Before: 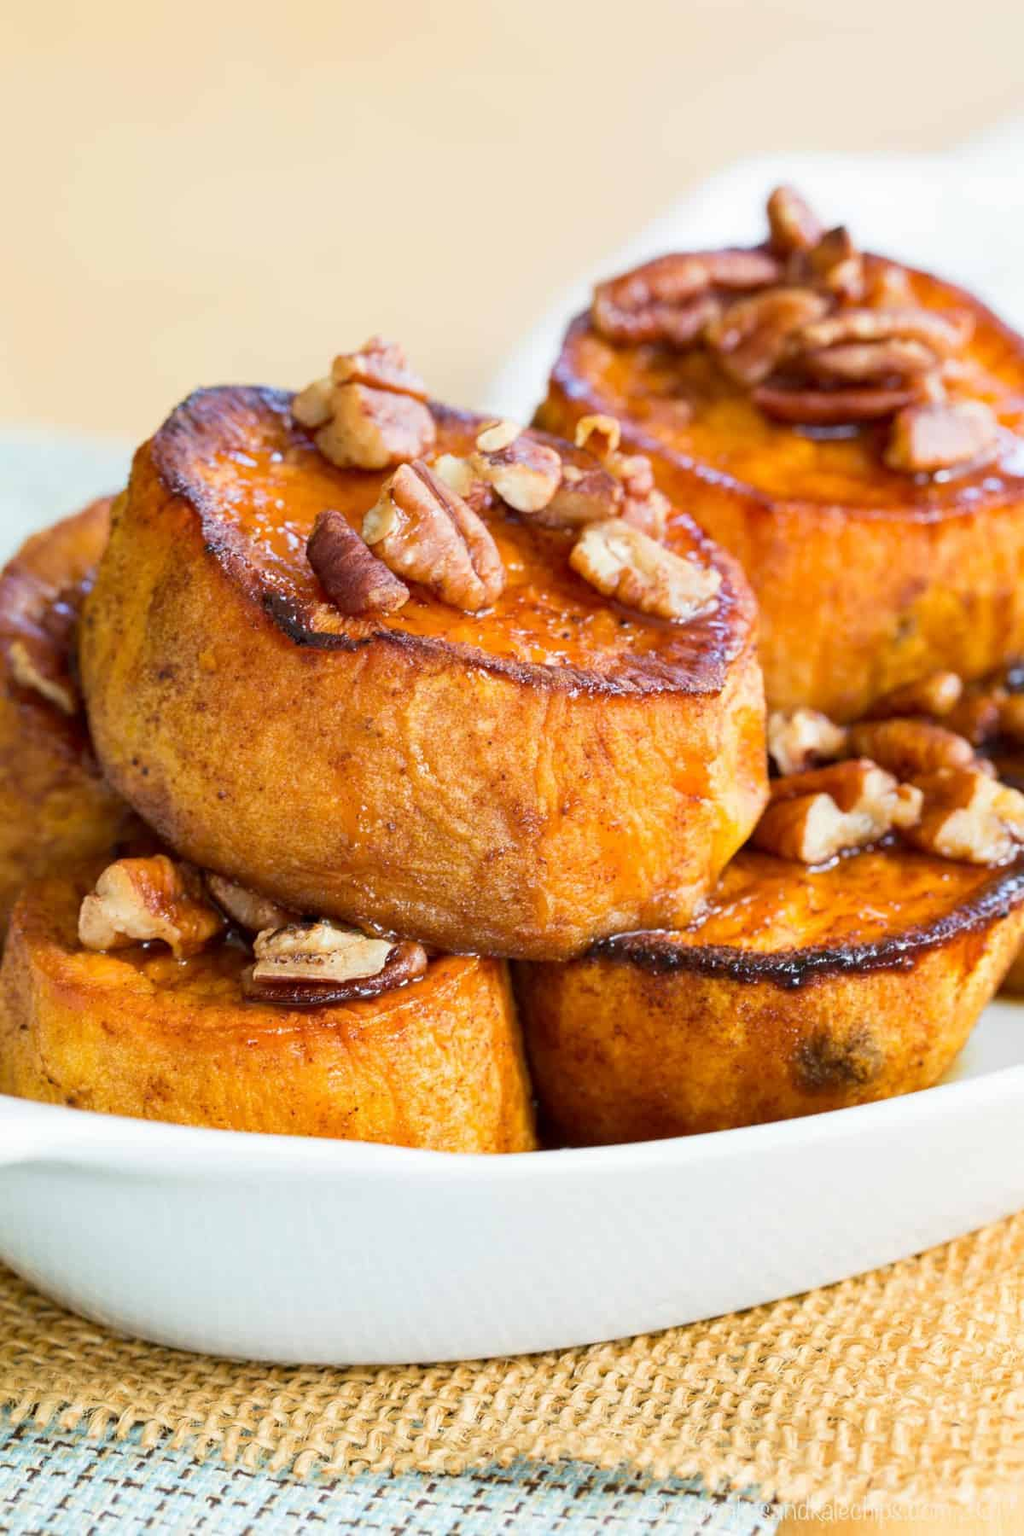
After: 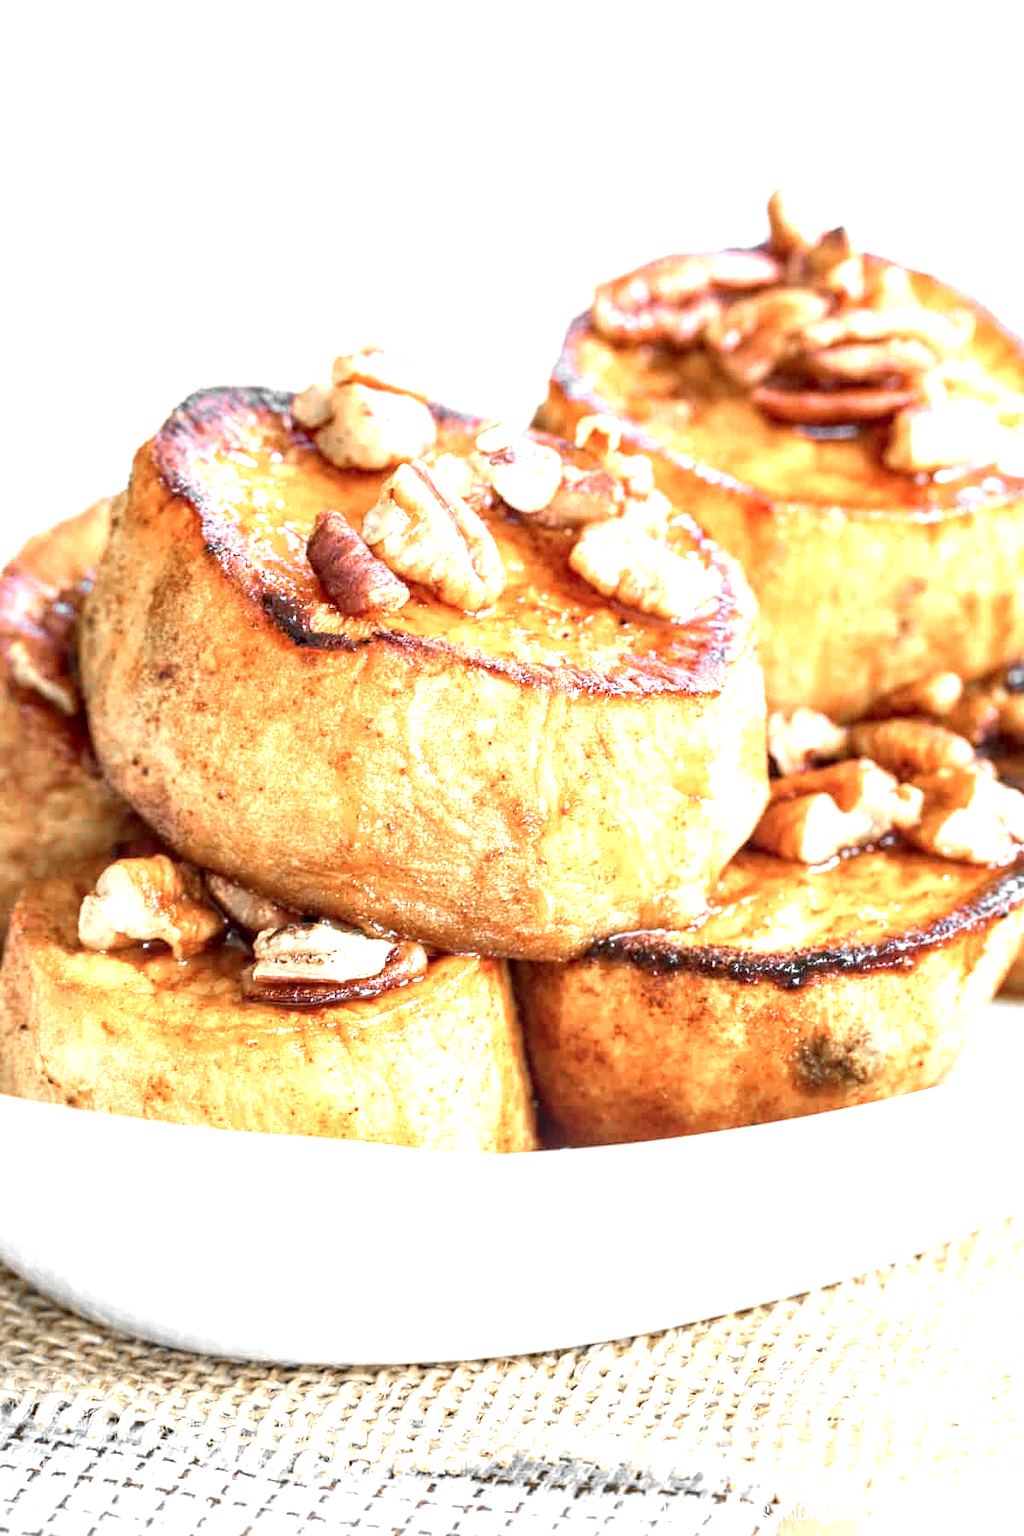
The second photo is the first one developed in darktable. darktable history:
exposure: exposure 0.911 EV, compensate highlight preservation false
local contrast: detail 130%
sharpen: radius 5.279, amount 0.315, threshold 26.61
color zones: curves: ch0 [(0, 0.65) (0.096, 0.644) (0.221, 0.539) (0.429, 0.5) (0.571, 0.5) (0.714, 0.5) (0.857, 0.5) (1, 0.65)]; ch1 [(0, 0.5) (0.143, 0.5) (0.257, -0.002) (0.429, 0.04) (0.571, -0.001) (0.714, -0.015) (0.857, 0.024) (1, 0.5)]
